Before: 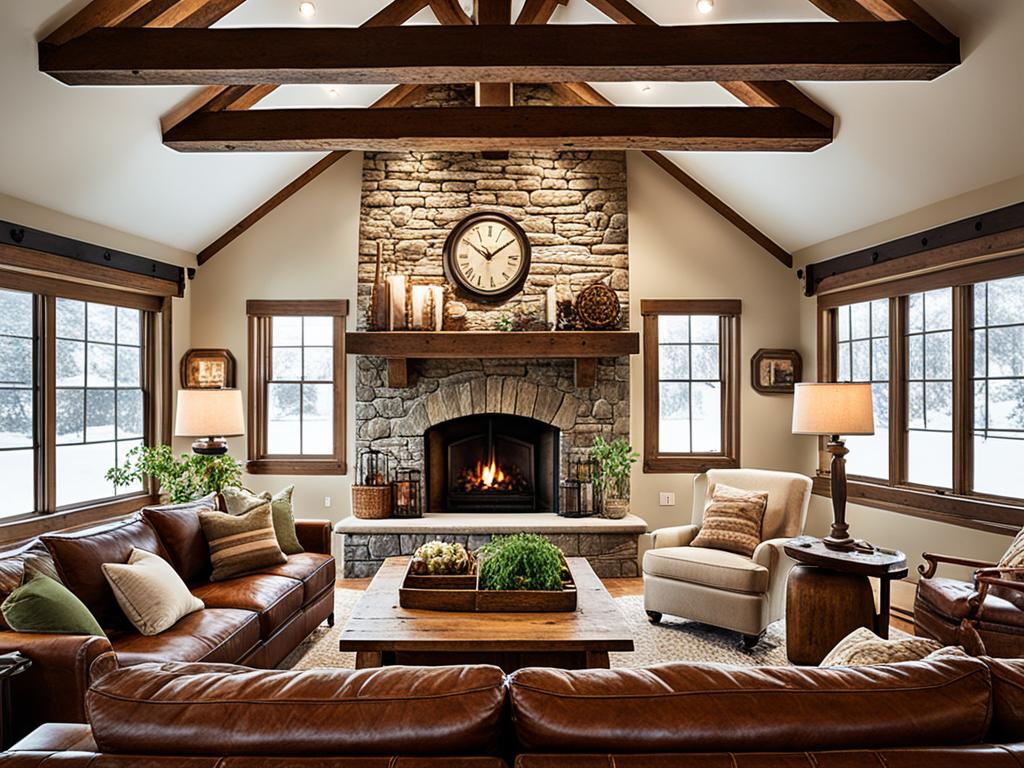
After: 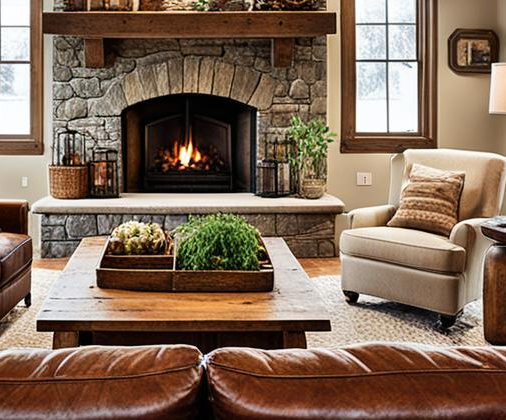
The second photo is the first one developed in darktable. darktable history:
crop: left 29.672%, top 41.786%, right 20.851%, bottom 3.487%
shadows and highlights: shadows 60, soften with gaussian
